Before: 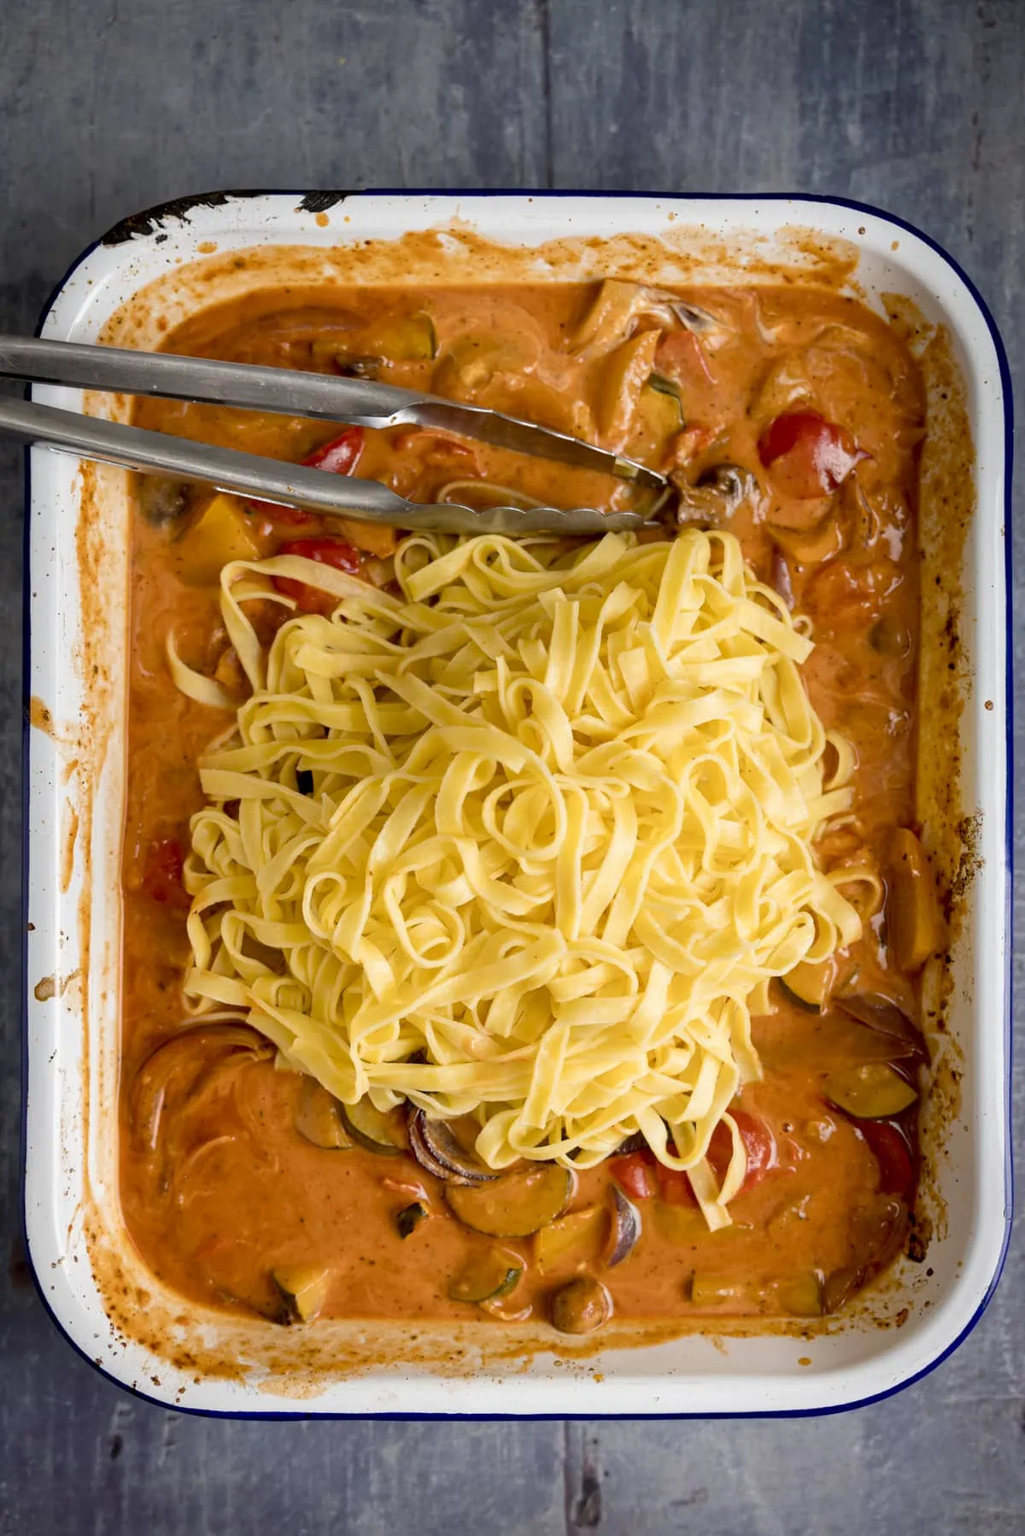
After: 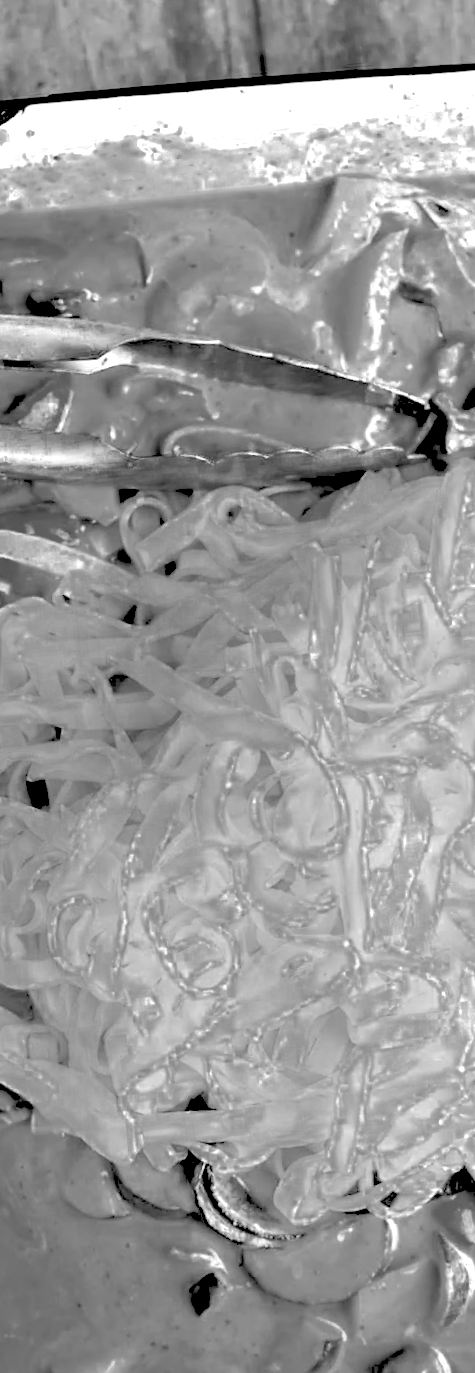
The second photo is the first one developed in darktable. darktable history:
rotate and perspective: rotation -4.98°, automatic cropping off
exposure: black level correction 0.001, exposure 0.5 EV, compensate exposure bias true, compensate highlight preservation false
rgb levels: levels [[0.027, 0.429, 0.996], [0, 0.5, 1], [0, 0.5, 1]]
color correction: highlights a* 1.59, highlights b* -1.7, saturation 2.48
crop and rotate: left 29.476%, top 10.214%, right 35.32%, bottom 17.333%
monochrome: on, module defaults
color zones: curves: ch0 [(0.006, 0.385) (0.143, 0.563) (0.243, 0.321) (0.352, 0.464) (0.516, 0.456) (0.625, 0.5) (0.75, 0.5) (0.875, 0.5)]; ch1 [(0, 0.5) (0.134, 0.504) (0.246, 0.463) (0.421, 0.515) (0.5, 0.56) (0.625, 0.5) (0.75, 0.5) (0.875, 0.5)]; ch2 [(0, 0.5) (0.131, 0.426) (0.307, 0.289) (0.38, 0.188) (0.513, 0.216) (0.625, 0.548) (0.75, 0.468) (0.838, 0.396) (0.971, 0.311)]
tone equalizer: -8 EV -0.75 EV, -7 EV -0.7 EV, -6 EV -0.6 EV, -5 EV -0.4 EV, -3 EV 0.4 EV, -2 EV 0.6 EV, -1 EV 0.7 EV, +0 EV 0.75 EV, edges refinement/feathering 500, mask exposure compensation -1.57 EV, preserve details no
